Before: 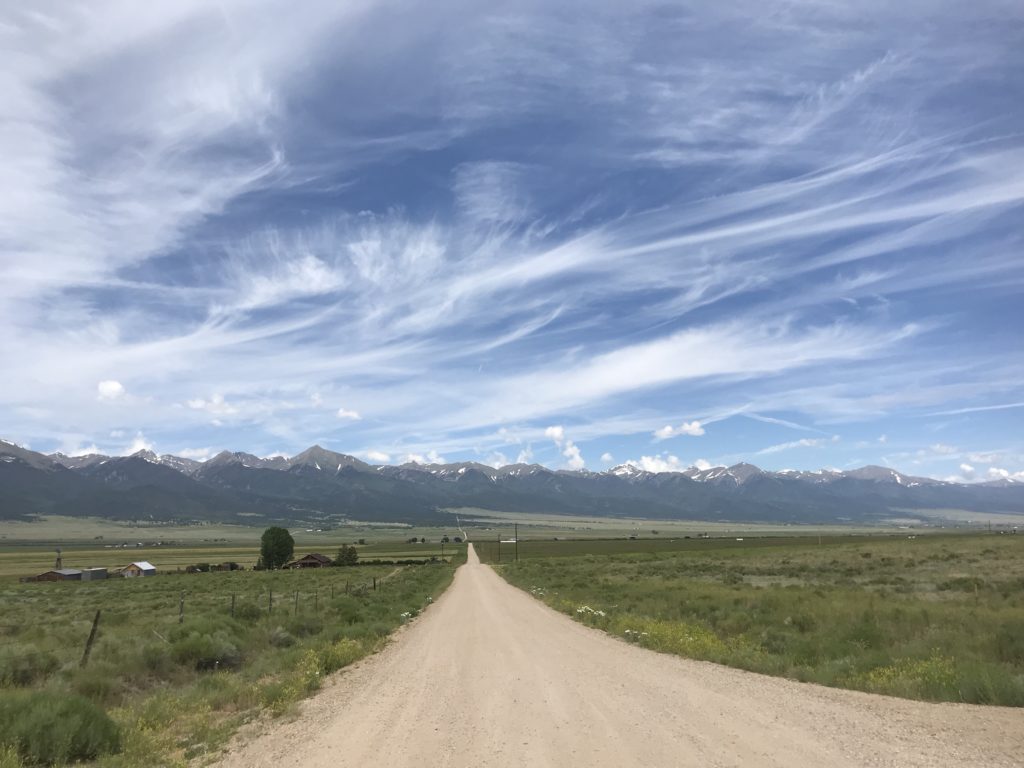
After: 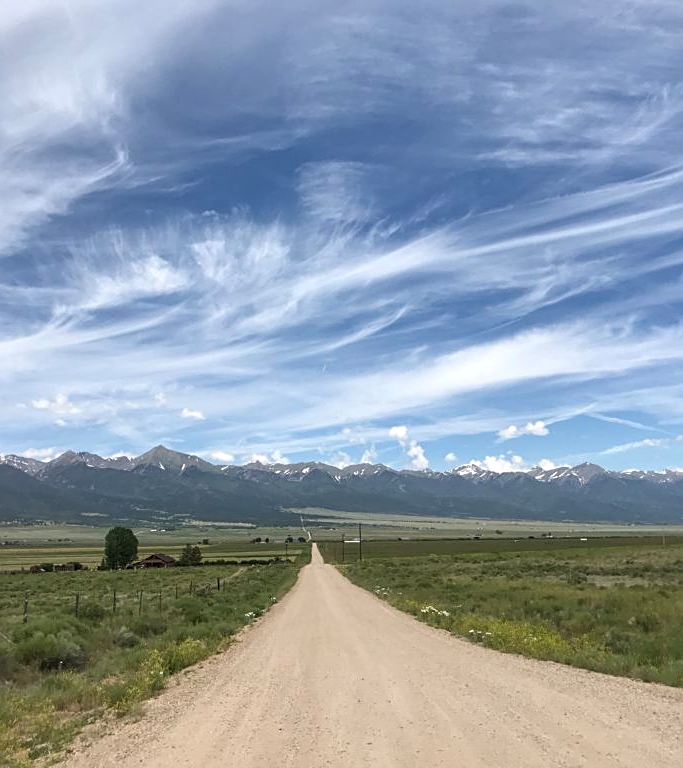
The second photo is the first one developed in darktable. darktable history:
local contrast: on, module defaults
sharpen: on, module defaults
crop and rotate: left 15.306%, right 17.921%
